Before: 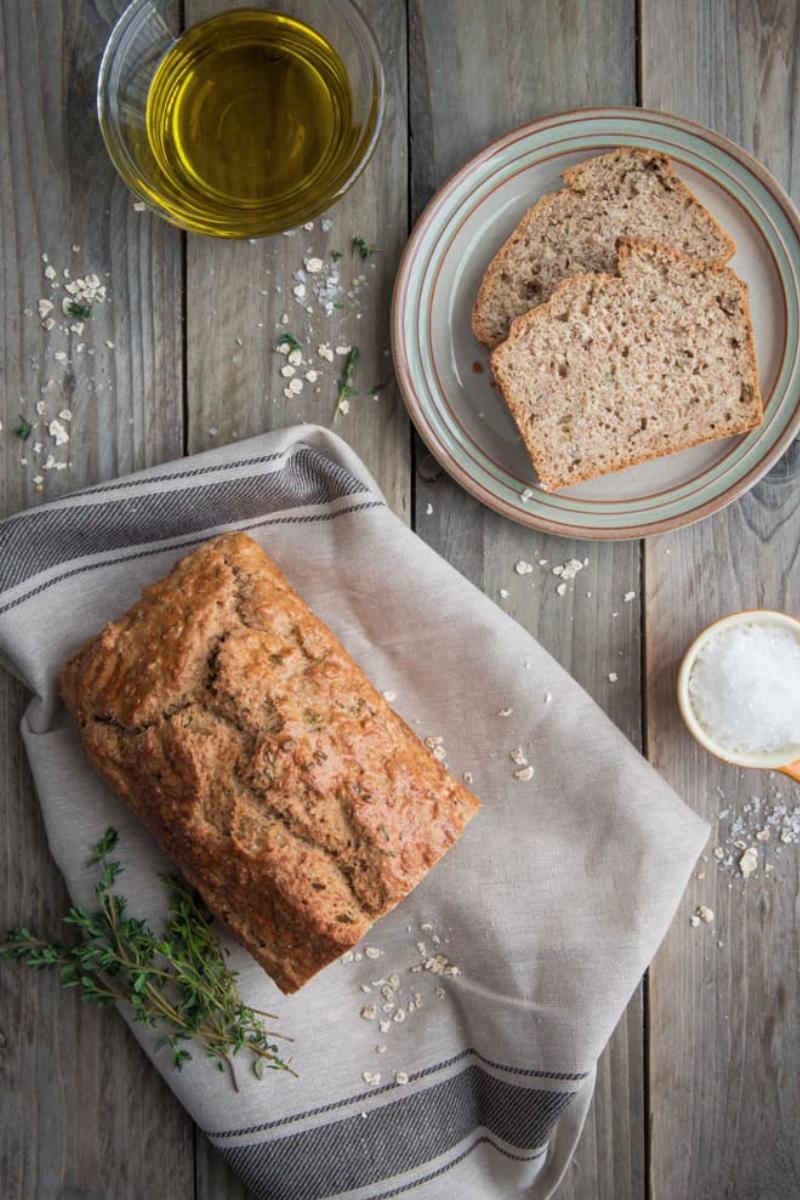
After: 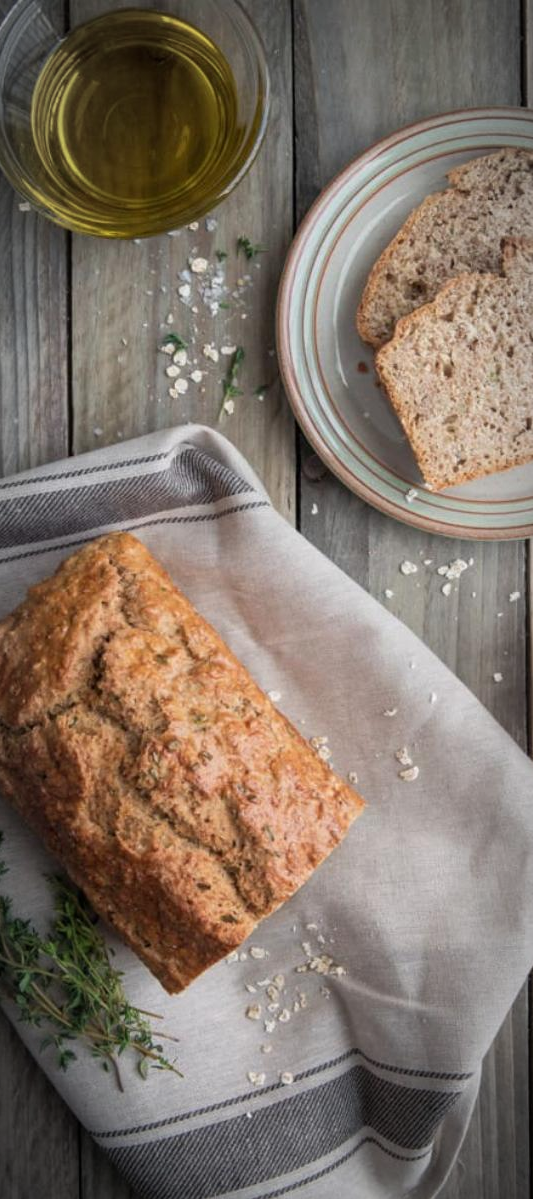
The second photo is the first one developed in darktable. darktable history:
crop and rotate: left 14.385%, right 18.948%
vignetting: automatic ratio true
